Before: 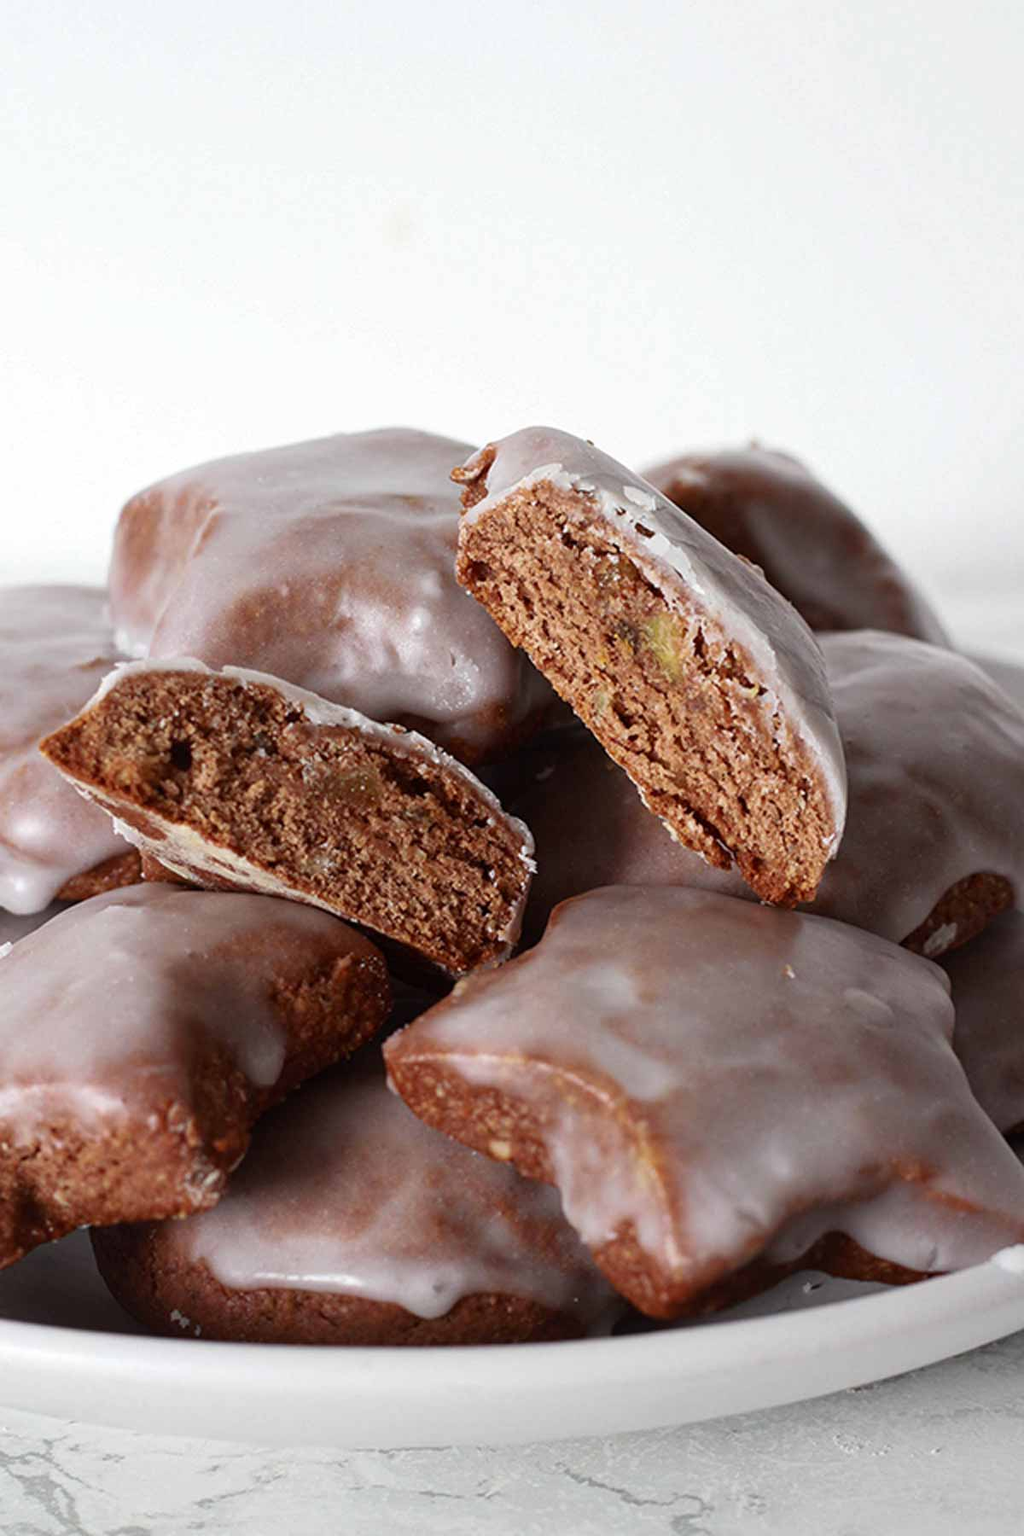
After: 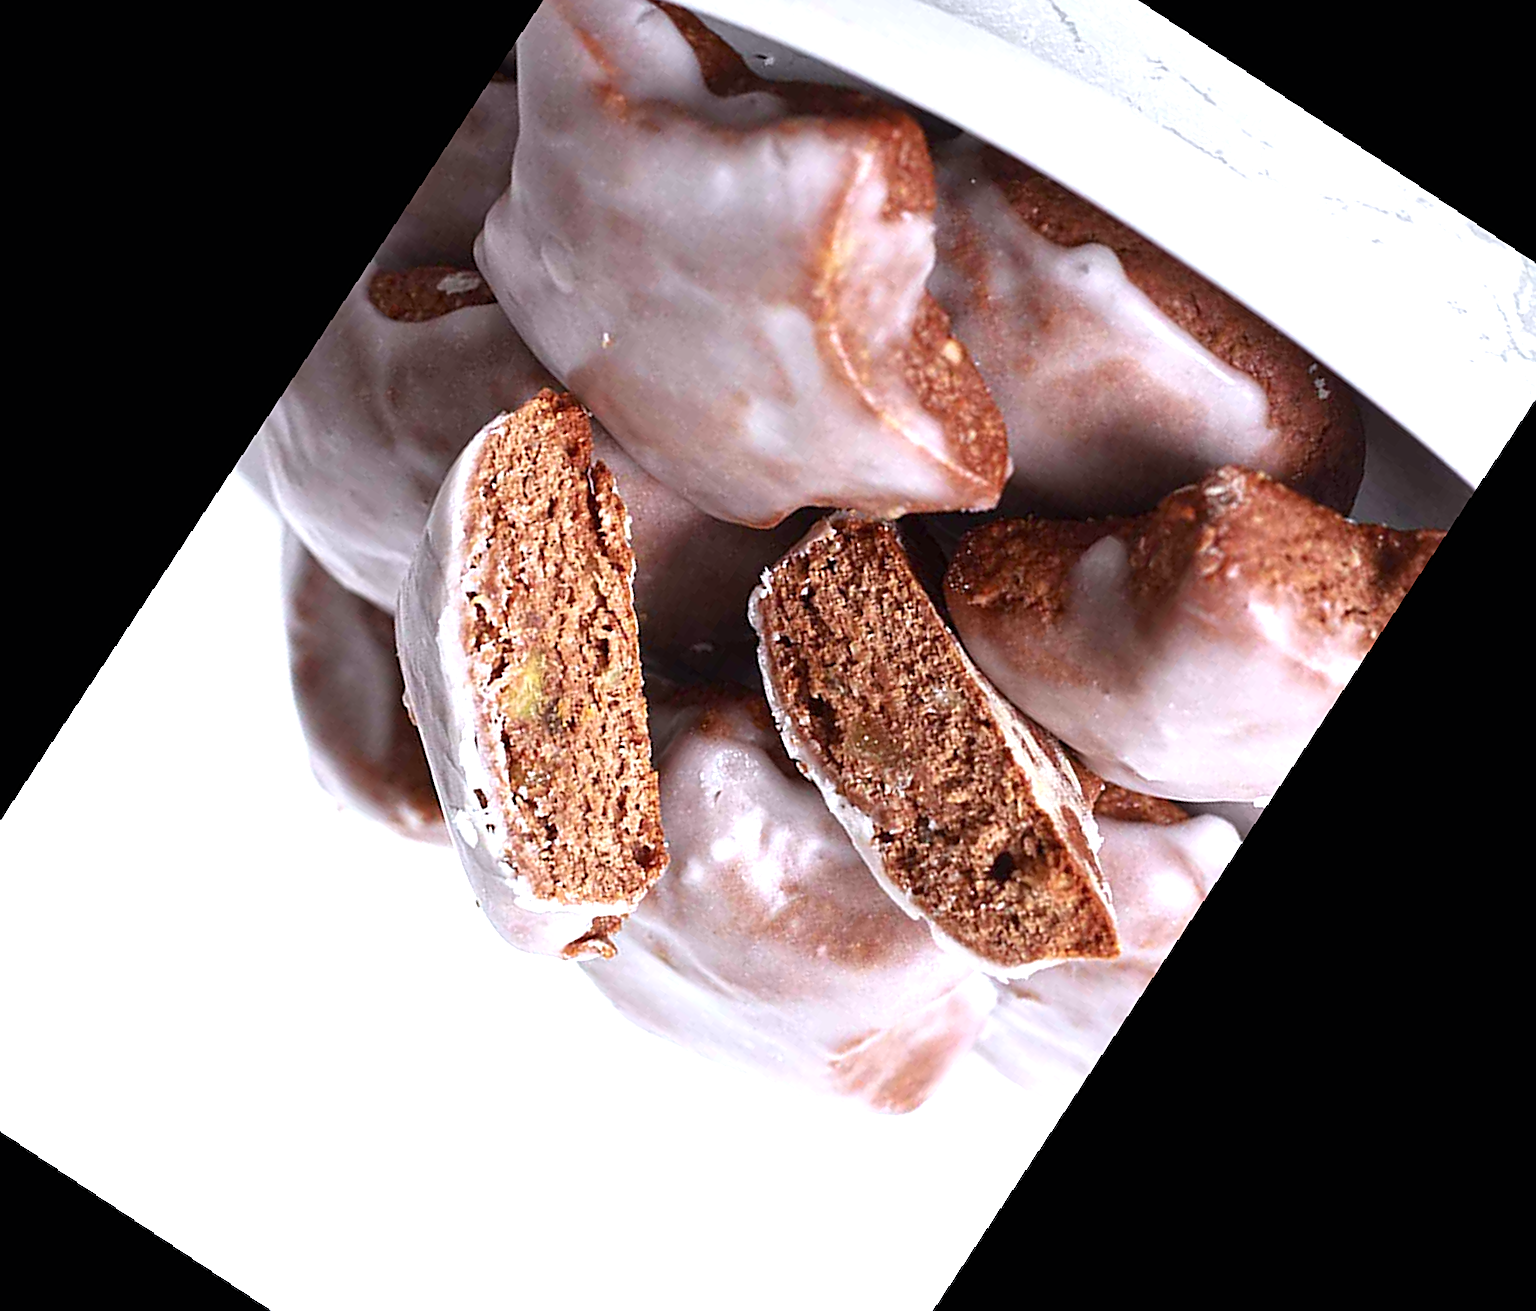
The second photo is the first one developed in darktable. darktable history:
color calibration: illuminant as shot in camera, x 0.358, y 0.373, temperature 4628.91 K
crop and rotate: angle 148.68°, left 9.111%, top 15.603%, right 4.588%, bottom 17.041%
rotate and perspective: rotation 2.17°, automatic cropping off
exposure: black level correction 0, exposure 0.9 EV, compensate highlight preservation false
sharpen: on, module defaults
